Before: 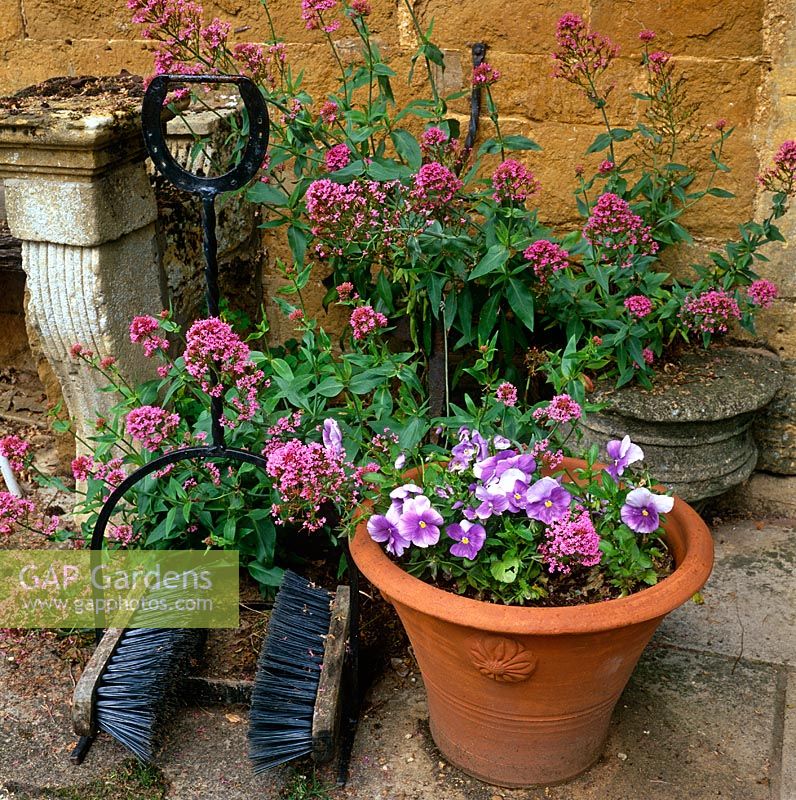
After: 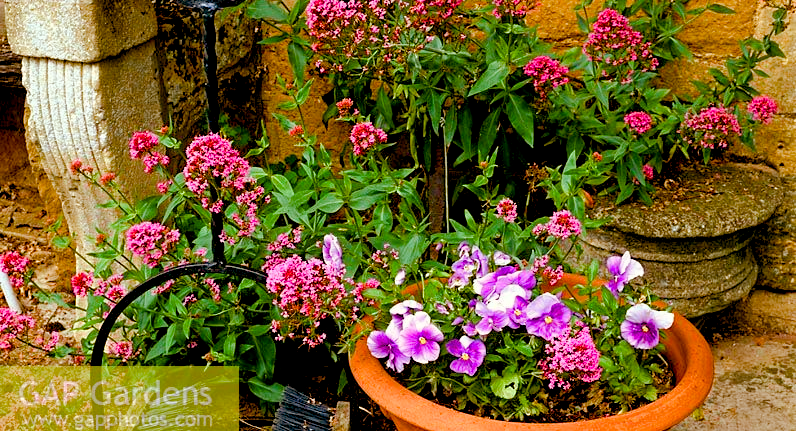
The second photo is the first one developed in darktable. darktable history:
color balance rgb: shadows lift › luminance -9.313%, power › luminance 9.785%, power › chroma 2.828%, power › hue 58.69°, global offset › luminance -0.846%, perceptual saturation grading › global saturation -0.001%, perceptual saturation grading › highlights -29.738%, perceptual saturation grading › mid-tones 29.462%, perceptual saturation grading › shadows 59.242%, perceptual brilliance grading › mid-tones 9.064%, perceptual brilliance grading › shadows 15.361%, global vibrance 20%
crop and rotate: top 23.218%, bottom 22.836%
